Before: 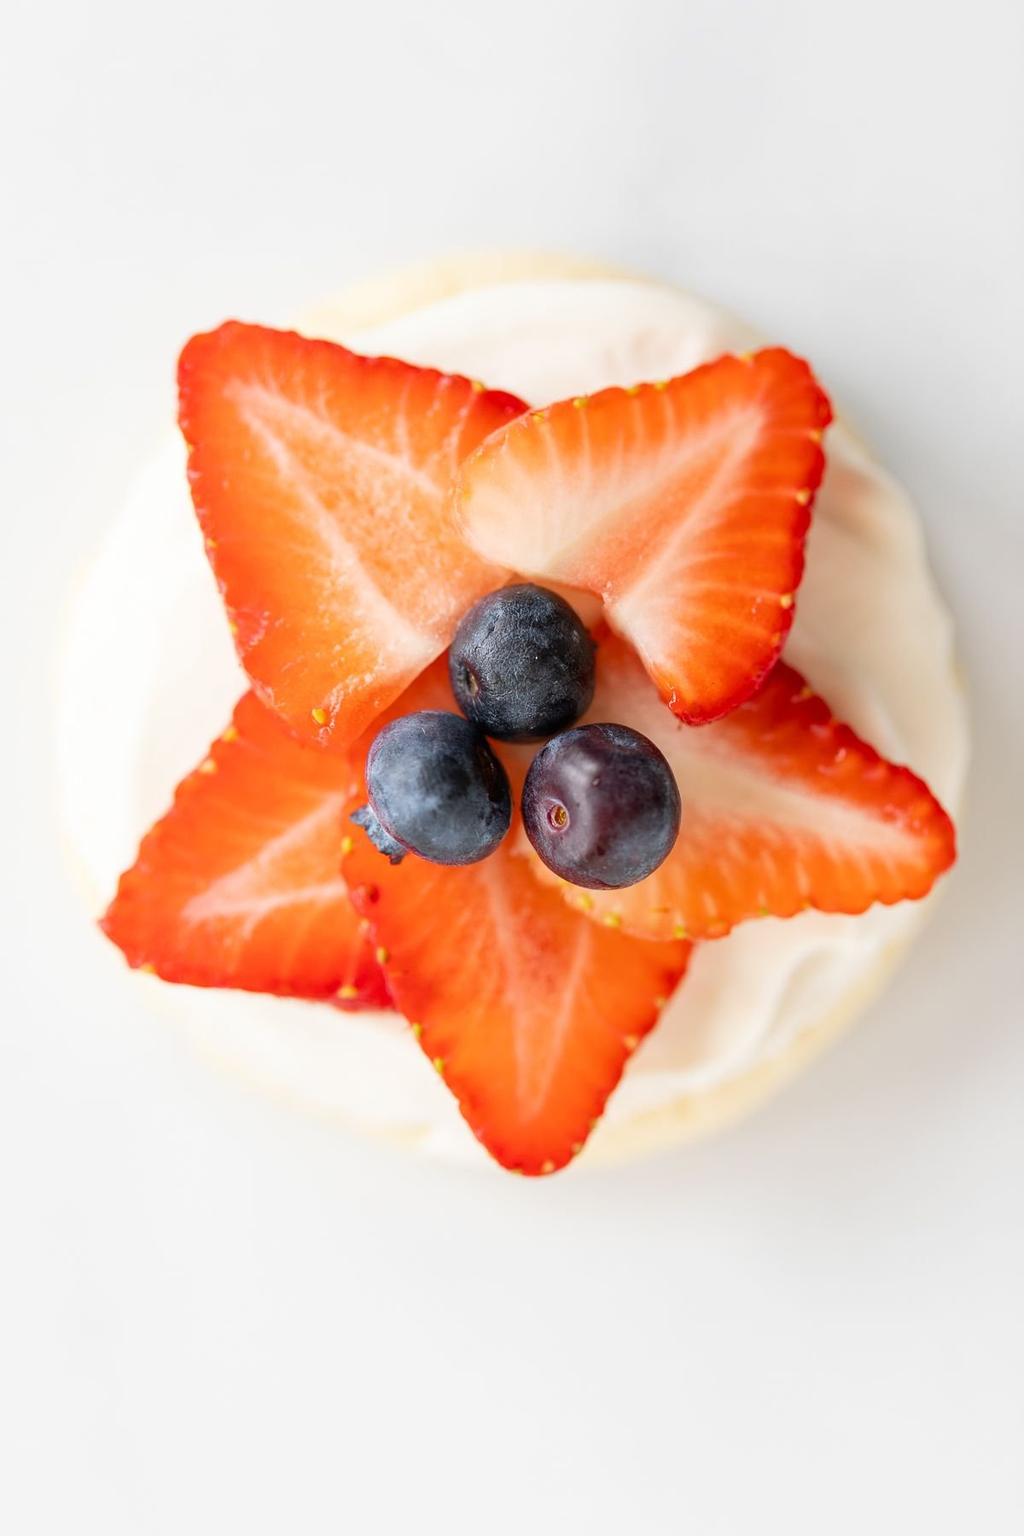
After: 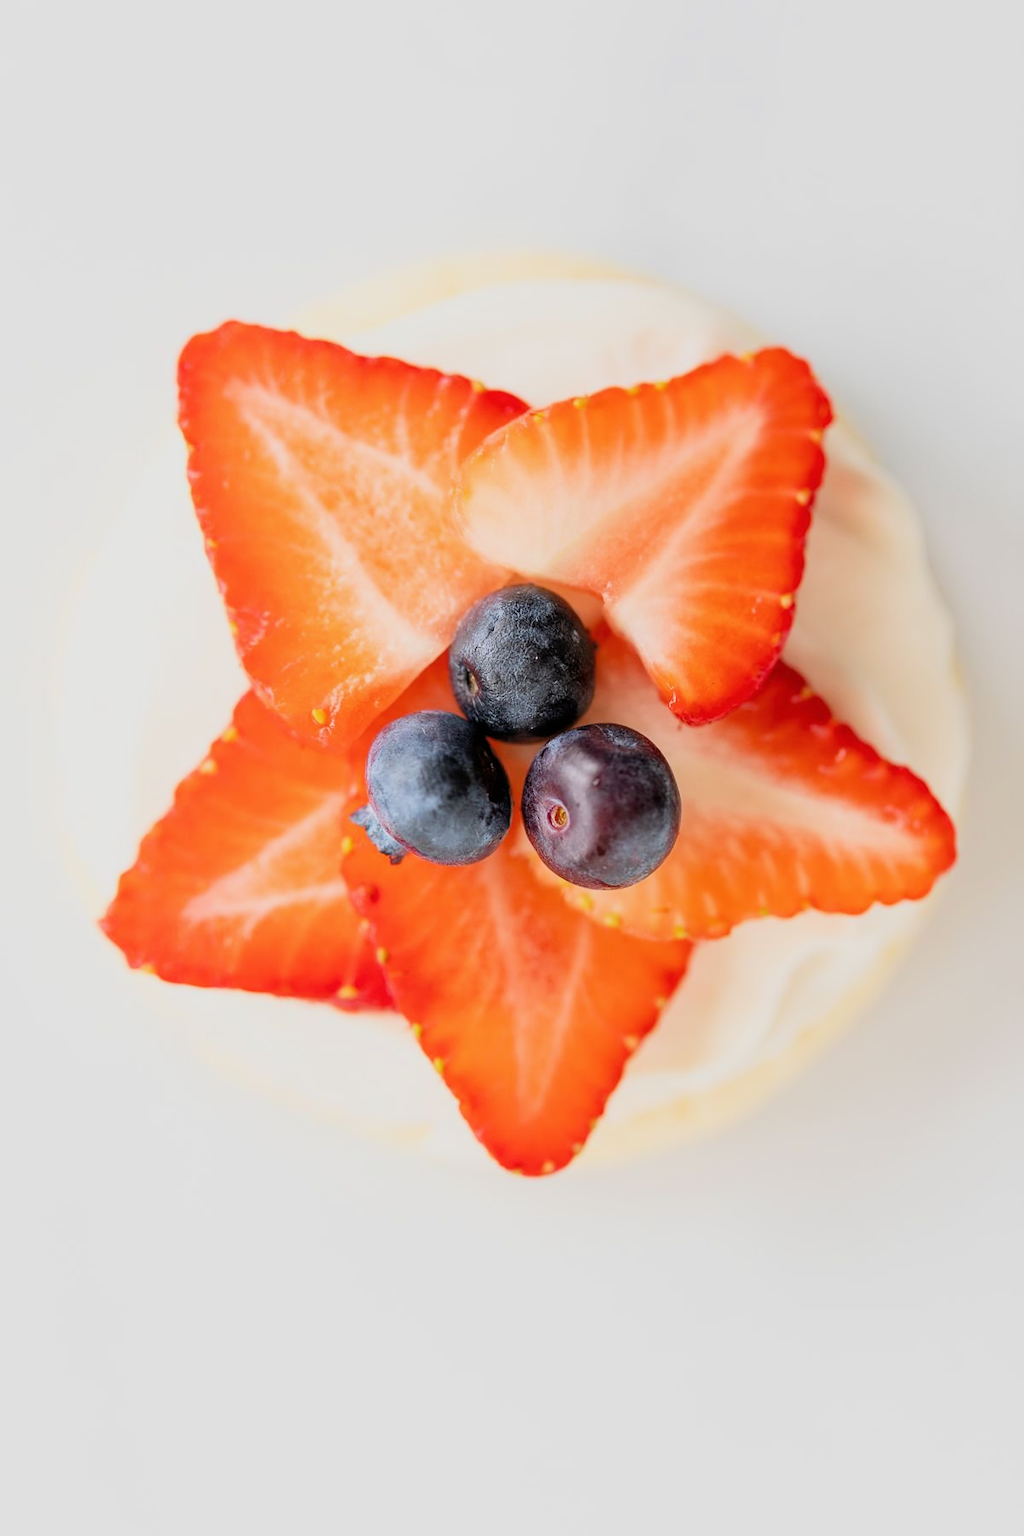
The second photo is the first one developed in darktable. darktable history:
exposure: black level correction 0, exposure 0.498 EV, compensate exposure bias true, compensate highlight preservation false
color calibration: illuminant same as pipeline (D50), adaptation XYZ, x 0.346, y 0.359, temperature 5005.6 K
filmic rgb: black relative exposure -7.65 EV, white relative exposure 4.56 EV, hardness 3.61, color science v6 (2022)
